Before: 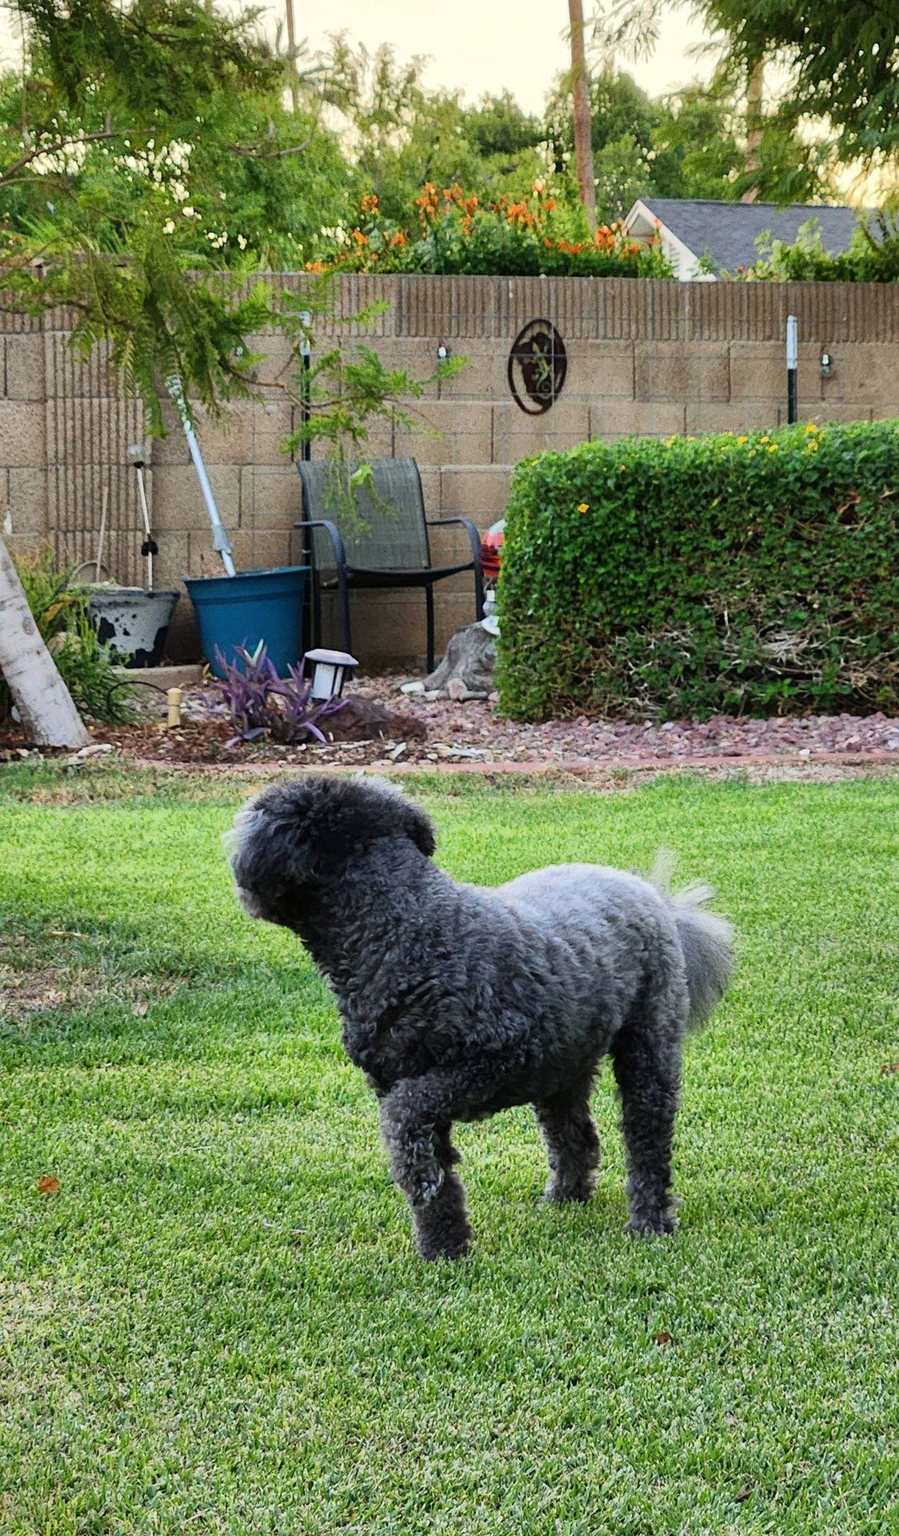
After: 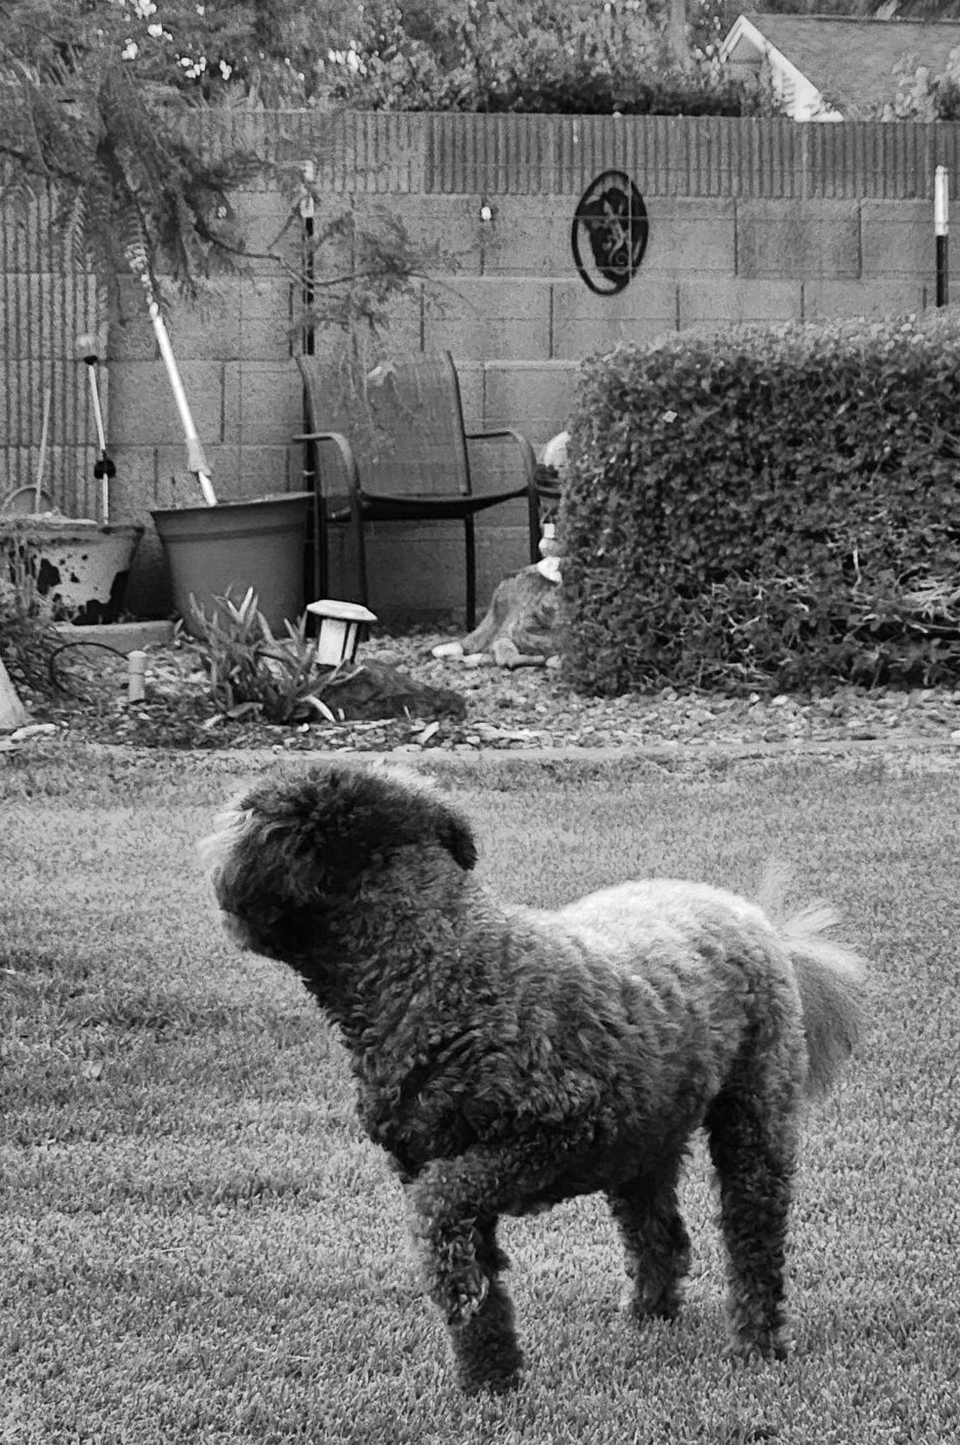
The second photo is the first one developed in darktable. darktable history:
shadows and highlights: white point adjustment 0.033, soften with gaussian
crop: left 7.746%, top 12.294%, right 10.206%, bottom 15.447%
color zones: curves: ch0 [(0, 0.613) (0.01, 0.613) (0.245, 0.448) (0.498, 0.529) (0.642, 0.665) (0.879, 0.777) (0.99, 0.613)]; ch1 [(0, 0) (0.143, 0) (0.286, 0) (0.429, 0) (0.571, 0) (0.714, 0) (0.857, 0)]
